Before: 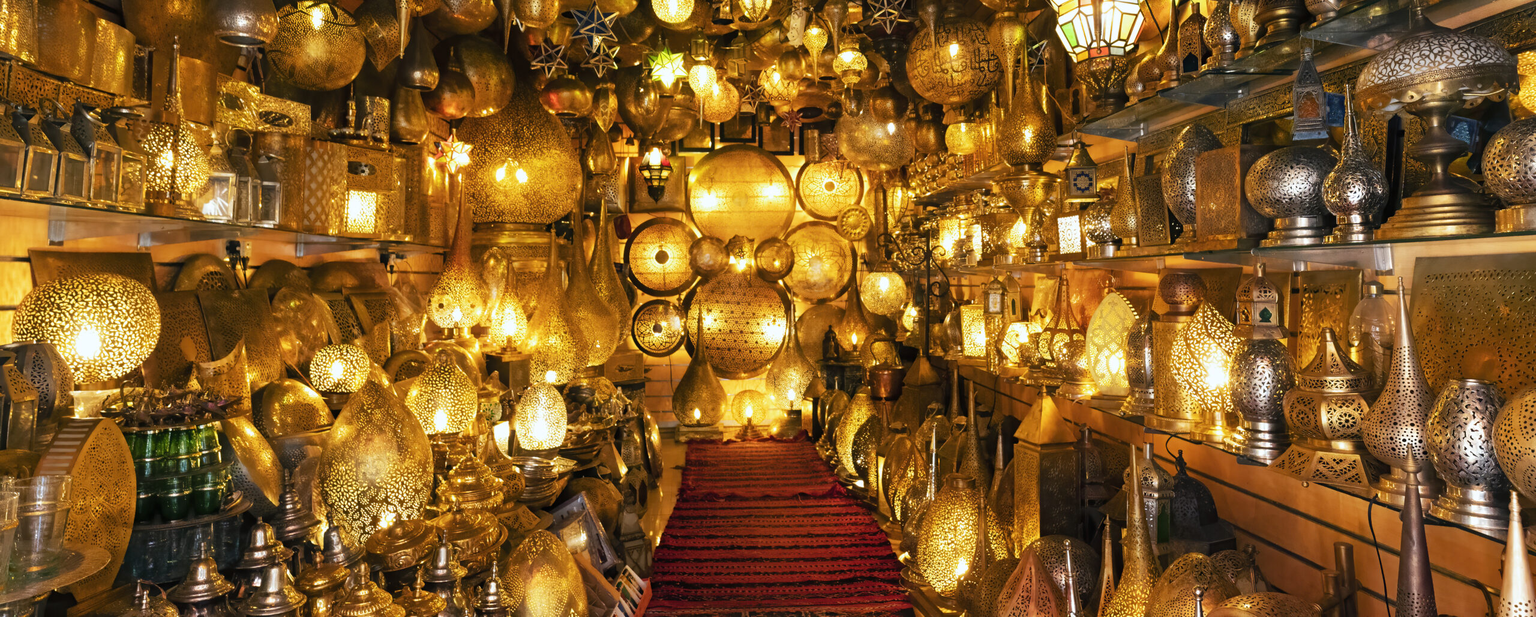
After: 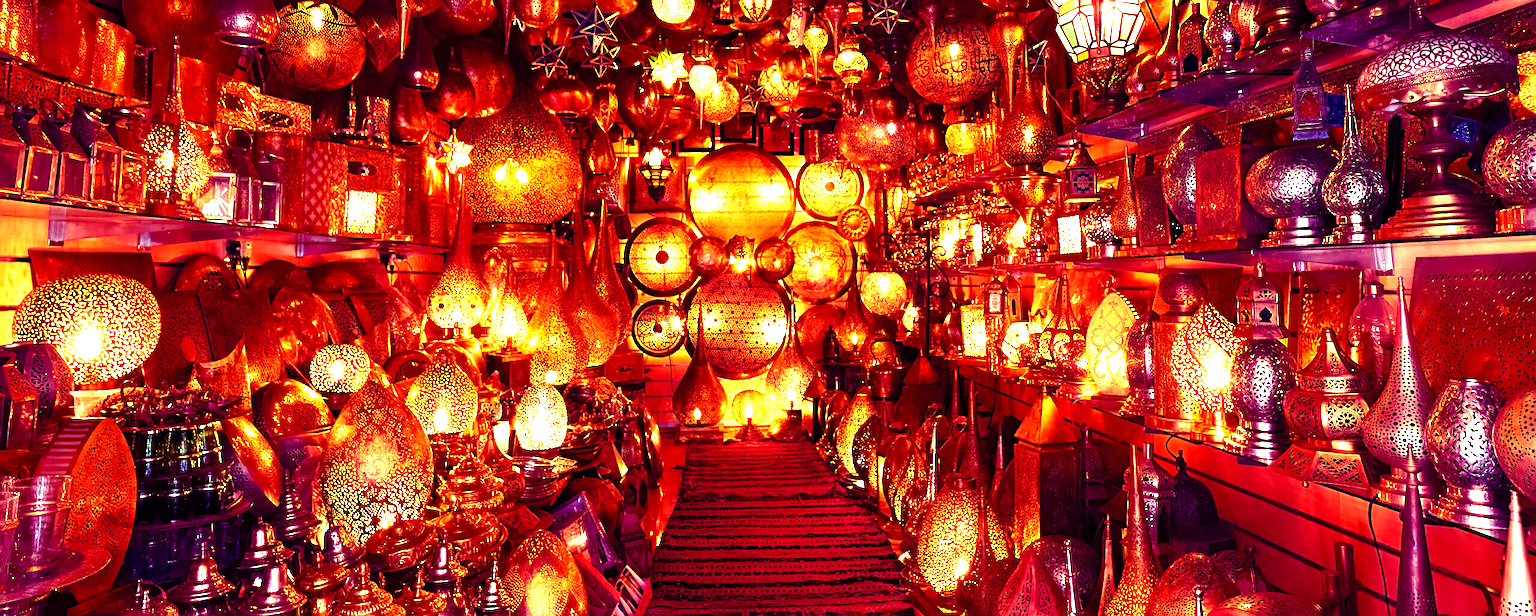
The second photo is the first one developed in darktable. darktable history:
color balance: mode lift, gamma, gain (sRGB), lift [1, 1, 0.101, 1]
sharpen: on, module defaults
exposure: black level correction 0, exposure 1.5 EV, compensate exposure bias true, compensate highlight preservation false
